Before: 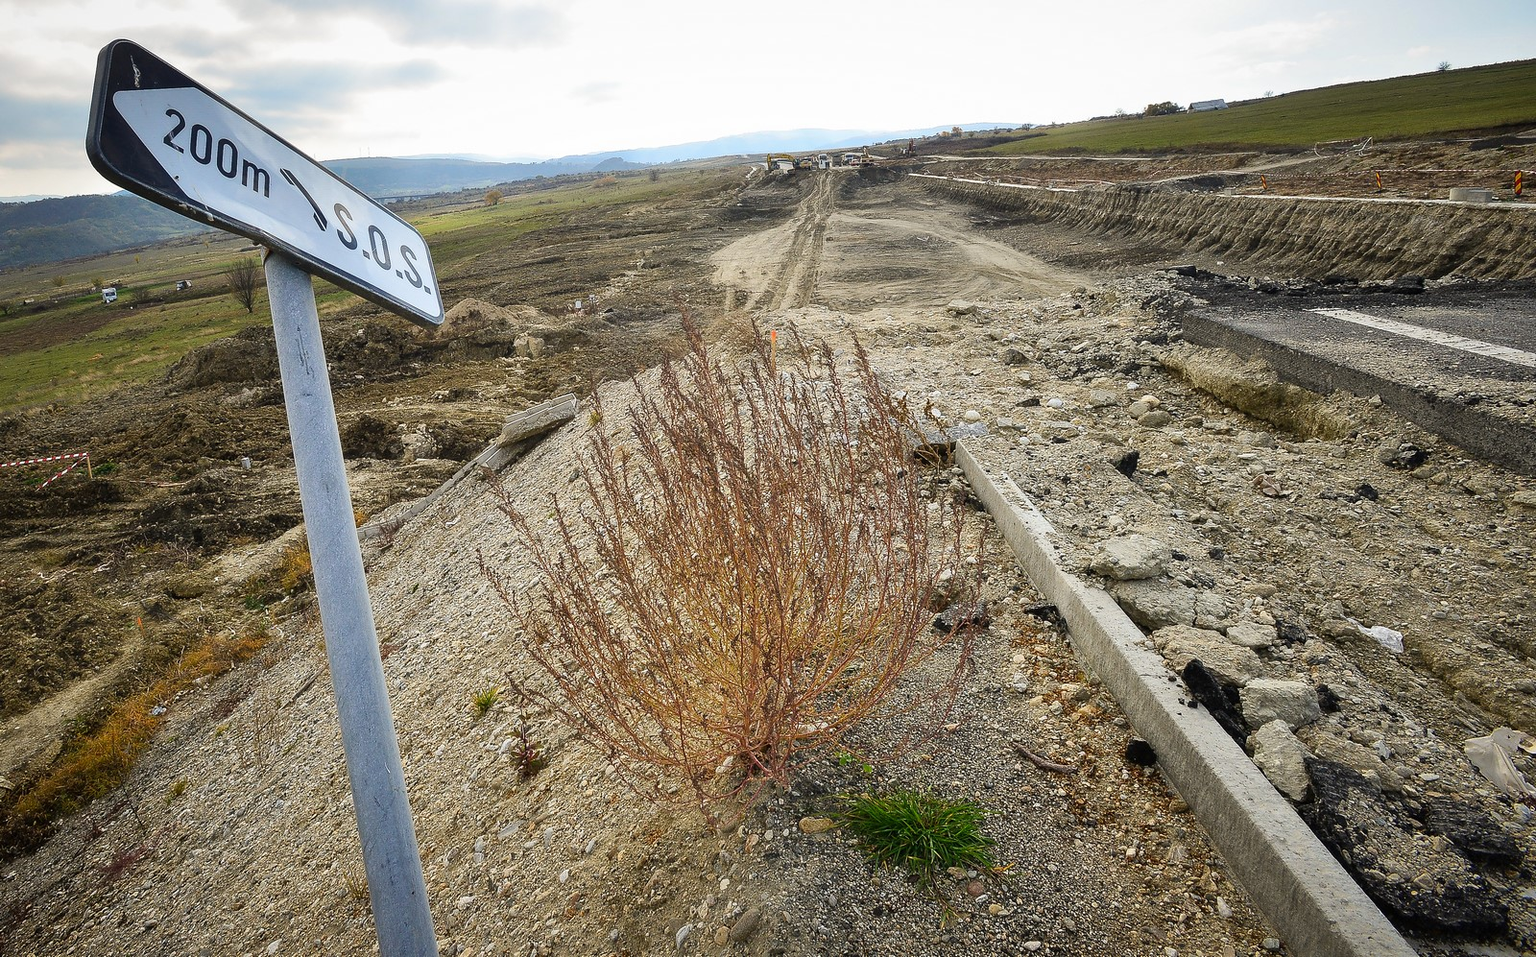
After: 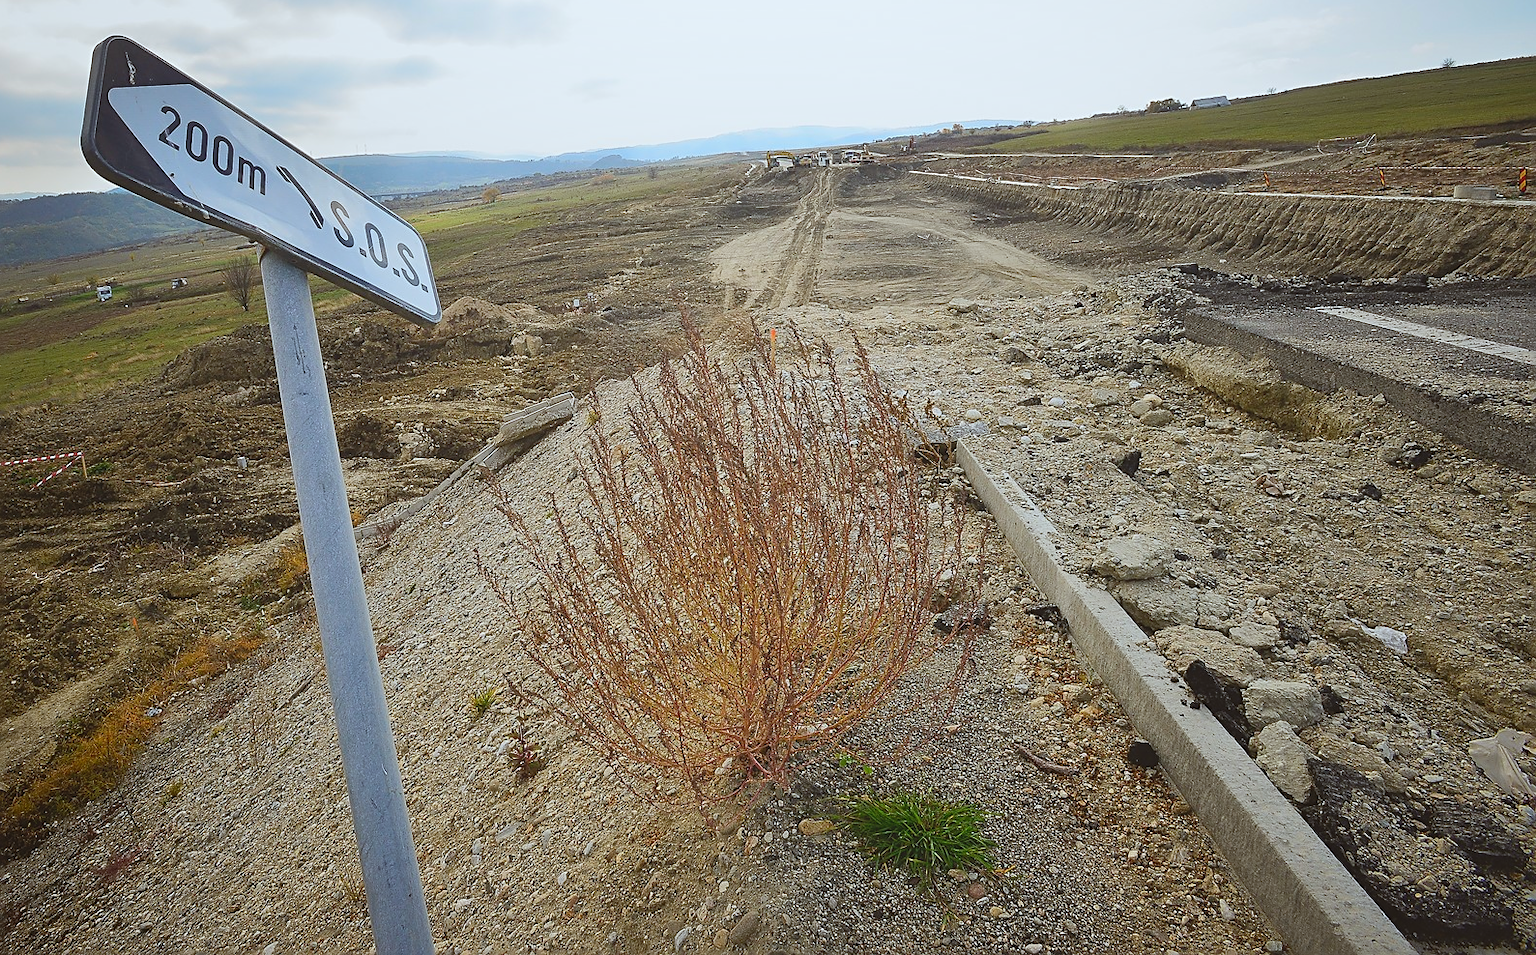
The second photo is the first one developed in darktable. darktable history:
crop: left 0.434%, top 0.485%, right 0.244%, bottom 0.386%
exposure: exposure -0.041 EV, compensate highlight preservation false
local contrast: detail 69%
sharpen: on, module defaults
color correction: highlights a* -3.28, highlights b* -6.24, shadows a* 3.1, shadows b* 5.19
